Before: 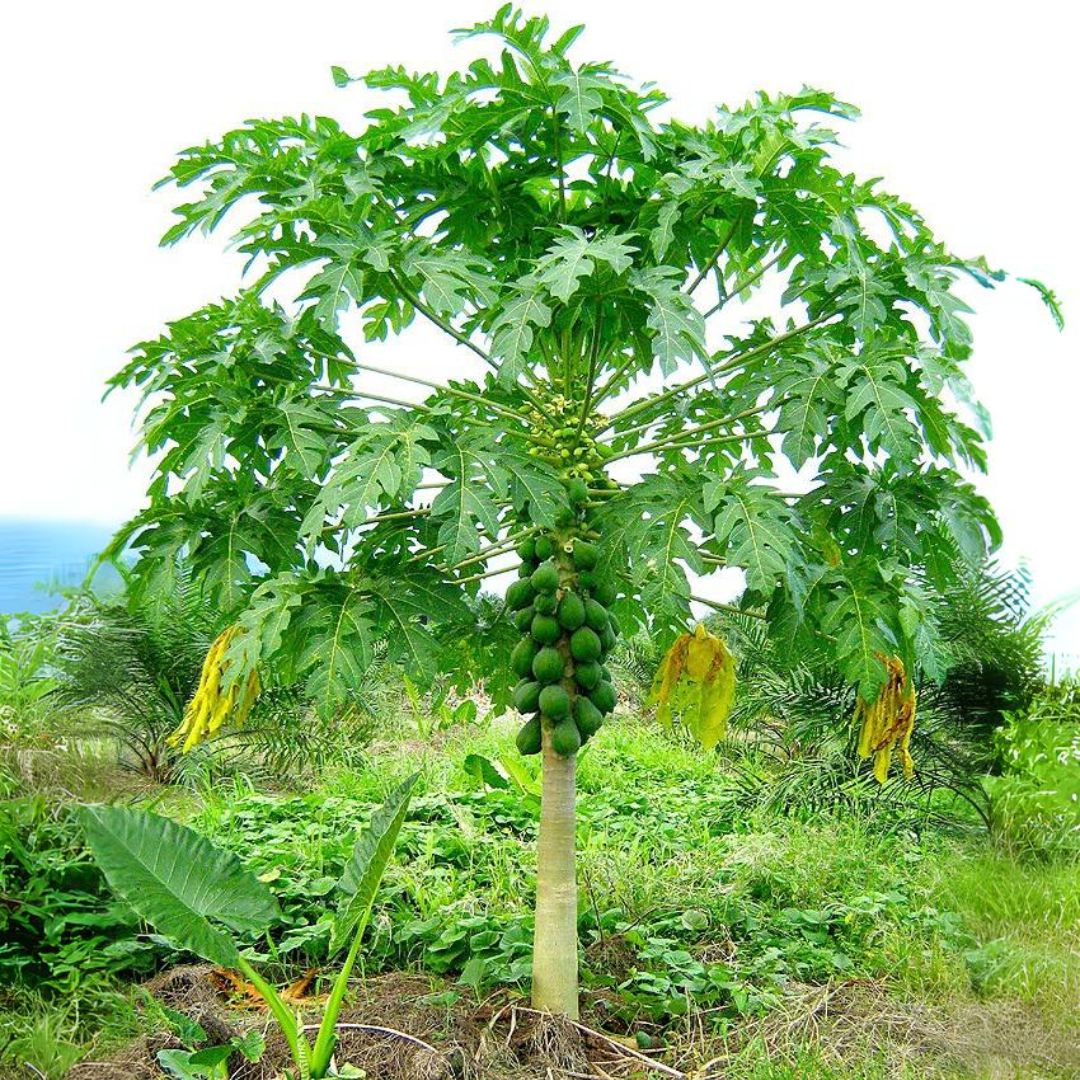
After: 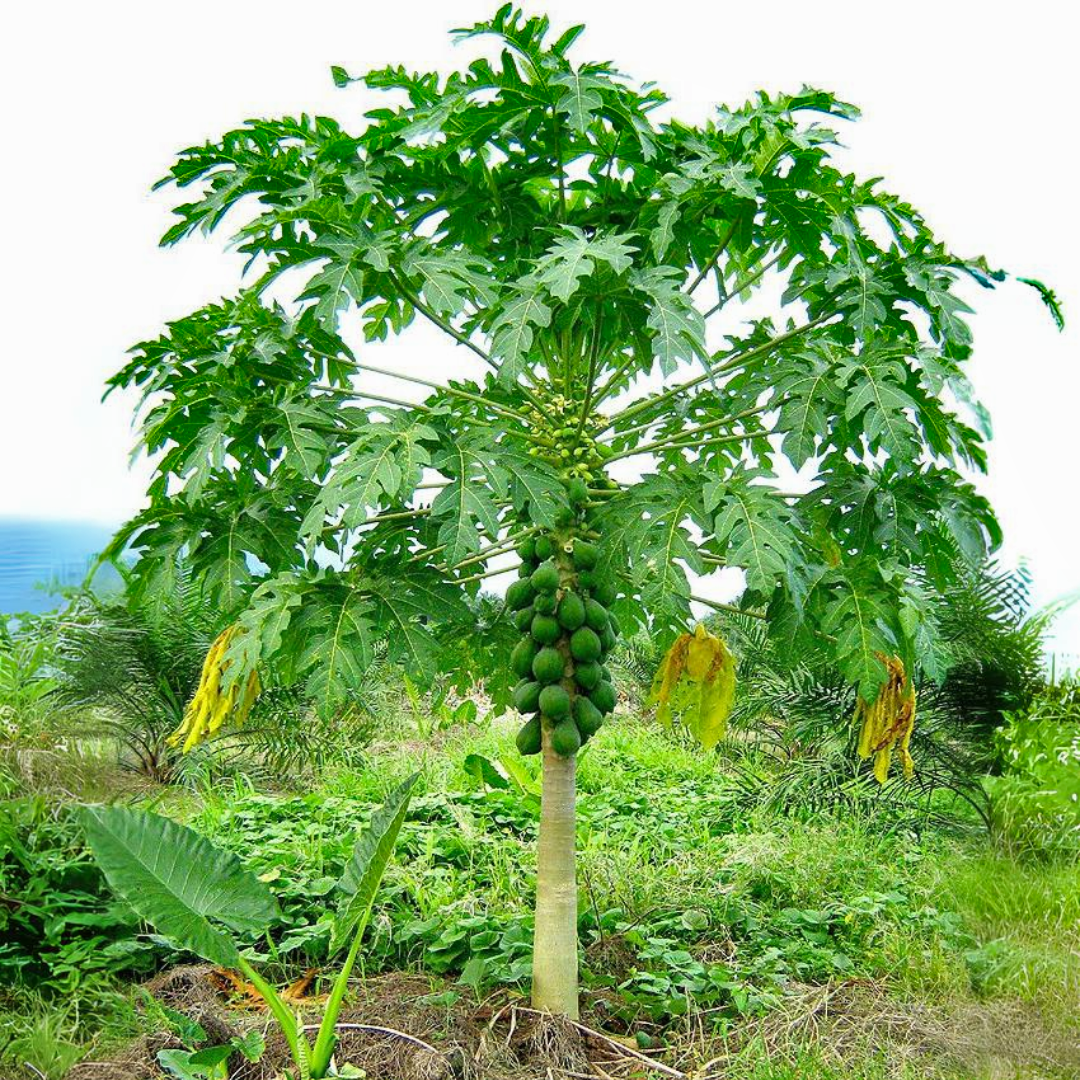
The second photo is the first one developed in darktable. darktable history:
shadows and highlights: soften with gaussian
exposure: exposure -0.022 EV, compensate exposure bias true, compensate highlight preservation false
